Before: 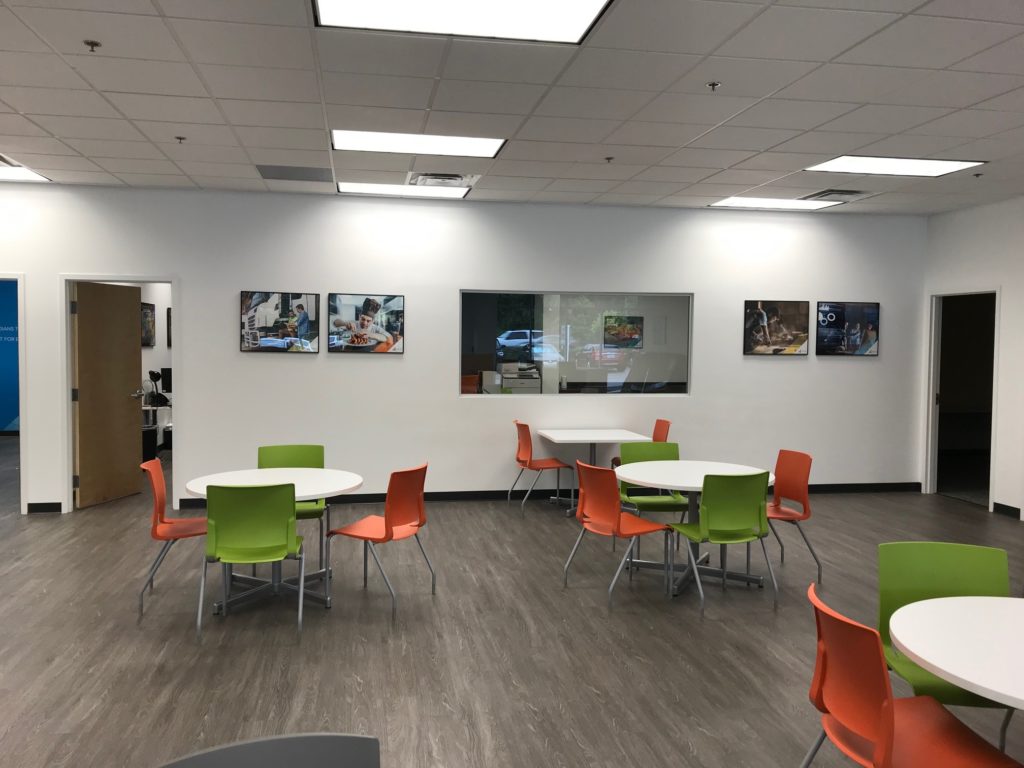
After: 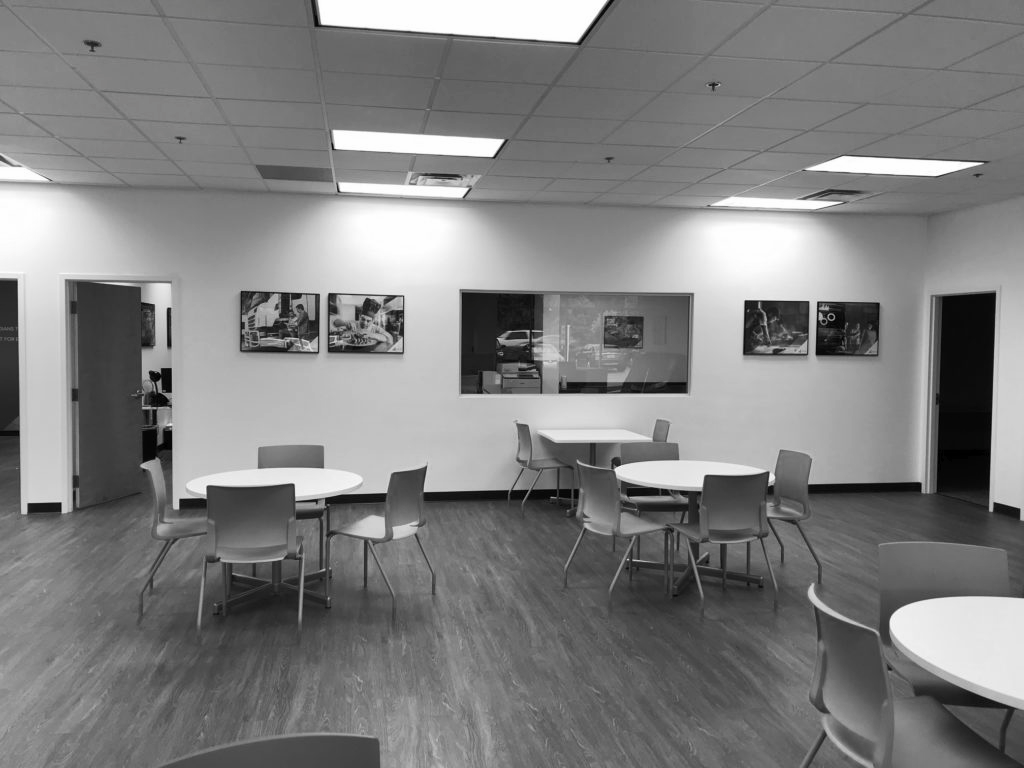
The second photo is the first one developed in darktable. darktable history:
color calibration: output gray [0.714, 0.278, 0, 0], illuminant same as pipeline (D50), adaptation none (bypass)
exposure: black level correction 0.001, compensate highlight preservation false
tone curve: curves: ch0 [(0, 0) (0.003, 0.014) (0.011, 0.019) (0.025, 0.028) (0.044, 0.044) (0.069, 0.069) (0.1, 0.1) (0.136, 0.131) (0.177, 0.168) (0.224, 0.206) (0.277, 0.255) (0.335, 0.309) (0.399, 0.374) (0.468, 0.452) (0.543, 0.535) (0.623, 0.623) (0.709, 0.72) (0.801, 0.815) (0.898, 0.898) (1, 1)], preserve colors none
